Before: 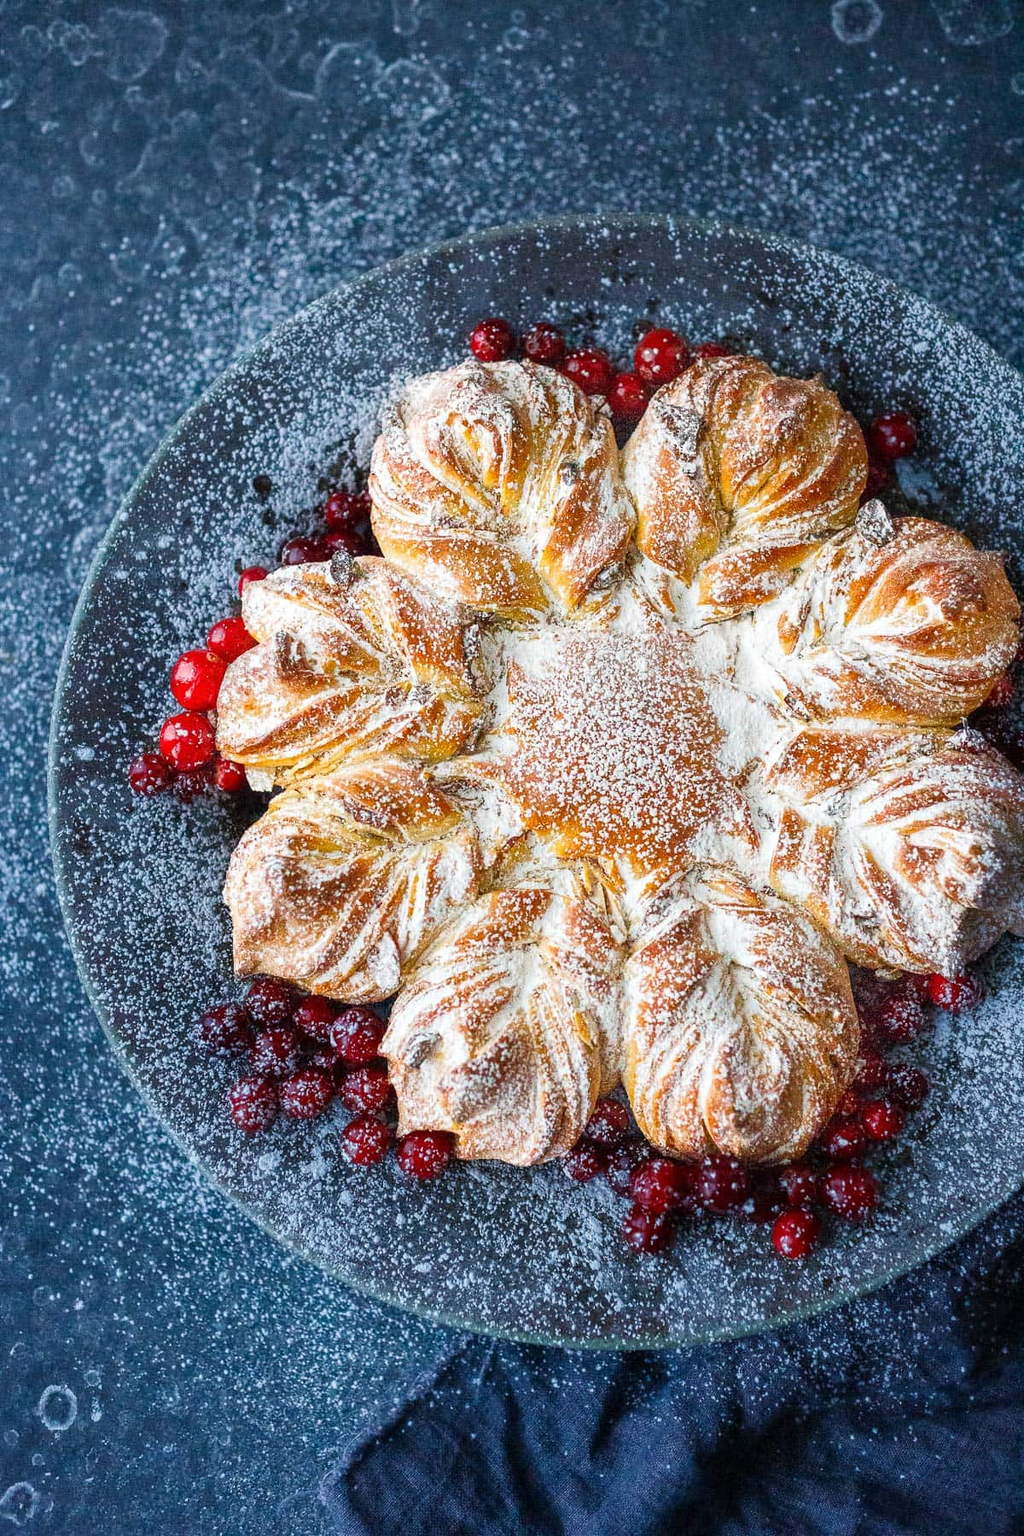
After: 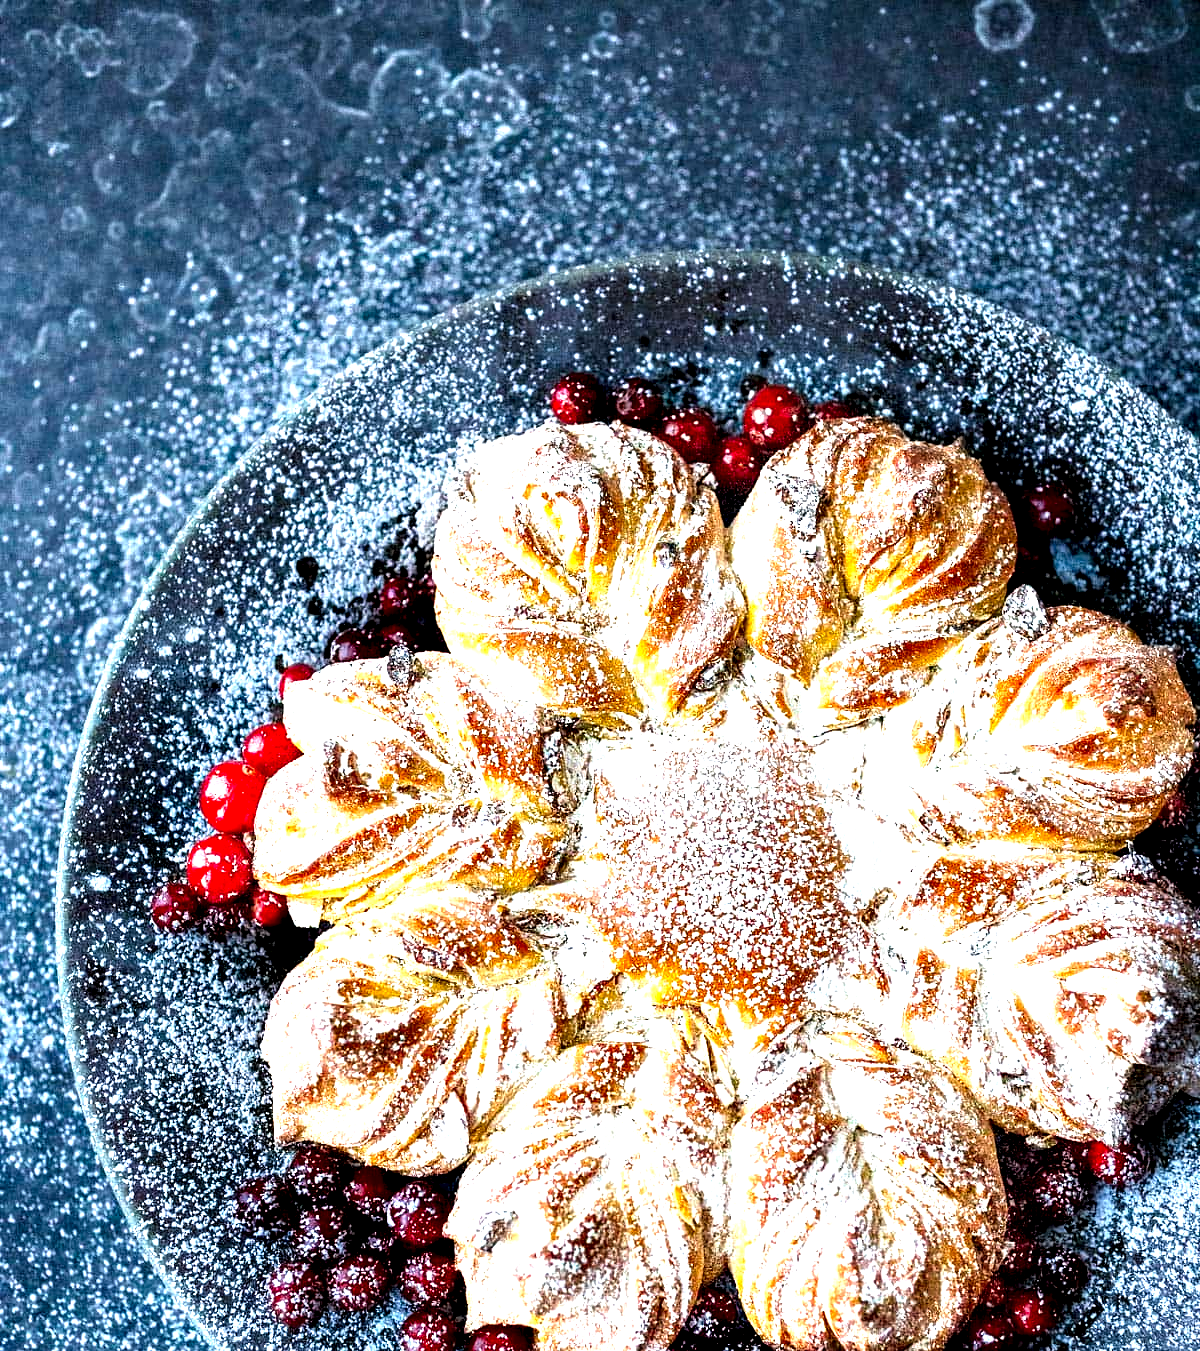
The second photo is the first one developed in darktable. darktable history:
tone equalizer: -8 EV -1.11 EV, -7 EV -0.972 EV, -6 EV -0.896 EV, -5 EV -0.583 EV, -3 EV 0.554 EV, -2 EV 0.887 EV, -1 EV 0.998 EV, +0 EV 1.07 EV, mask exposure compensation -0.49 EV
crop: bottom 24.903%
contrast equalizer: octaves 7, y [[0.6 ×6], [0.55 ×6], [0 ×6], [0 ×6], [0 ×6]]
